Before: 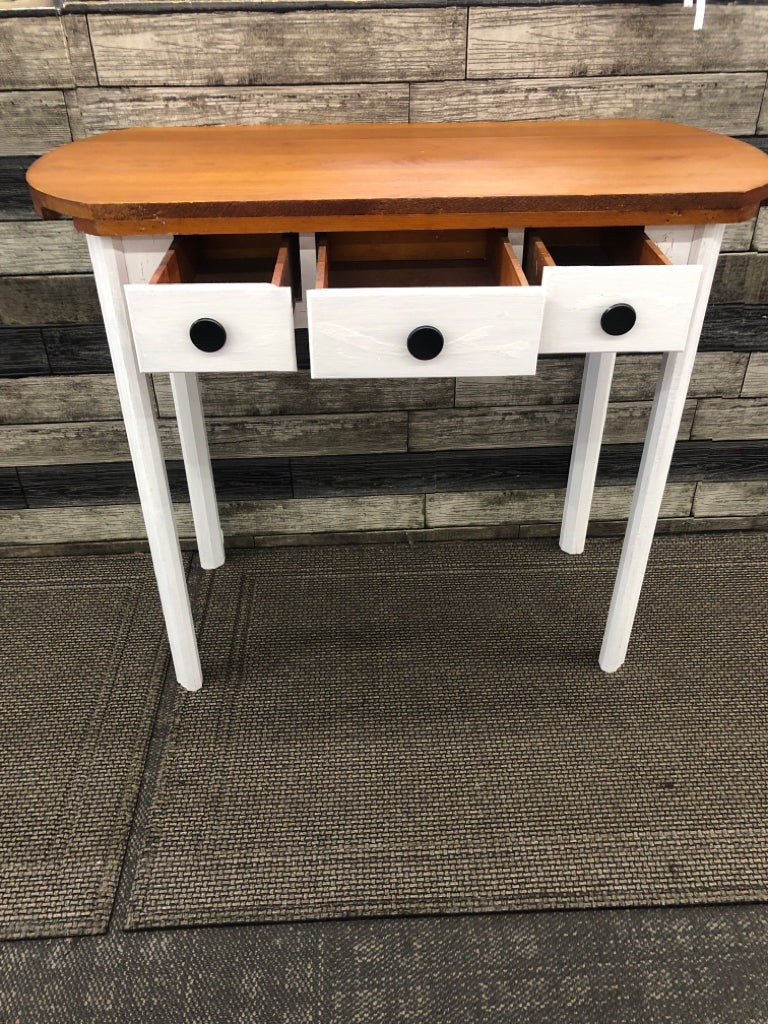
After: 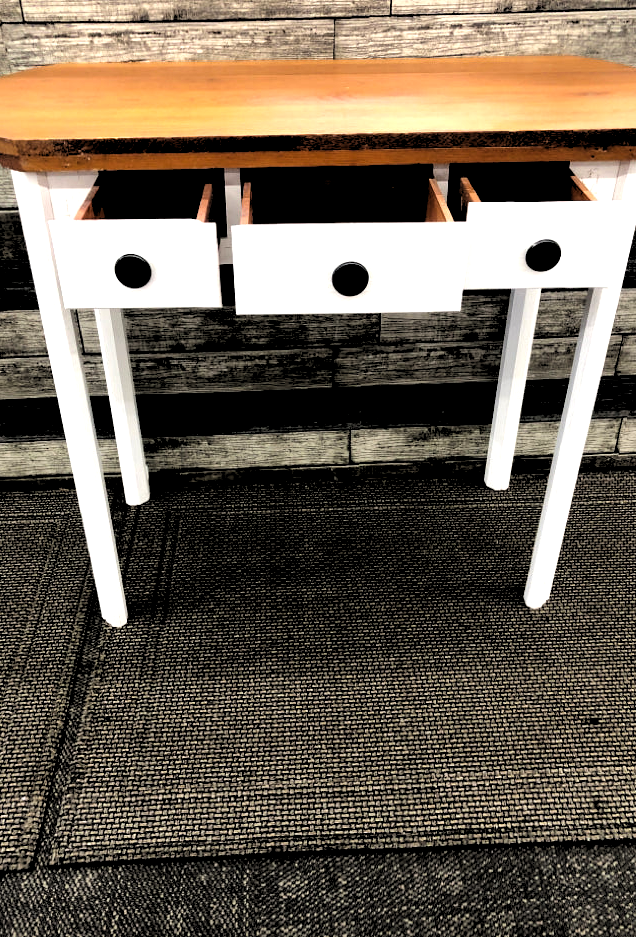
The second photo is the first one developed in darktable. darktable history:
tone equalizer: -8 EV -0.75 EV, -7 EV -0.7 EV, -6 EV -0.6 EV, -5 EV -0.4 EV, -3 EV 0.4 EV, -2 EV 0.6 EV, -1 EV 0.7 EV, +0 EV 0.75 EV, edges refinement/feathering 500, mask exposure compensation -1.57 EV, preserve details no
rgb levels: levels [[0.029, 0.461, 0.922], [0, 0.5, 1], [0, 0.5, 1]]
crop: left 9.807%, top 6.259%, right 7.334%, bottom 2.177%
